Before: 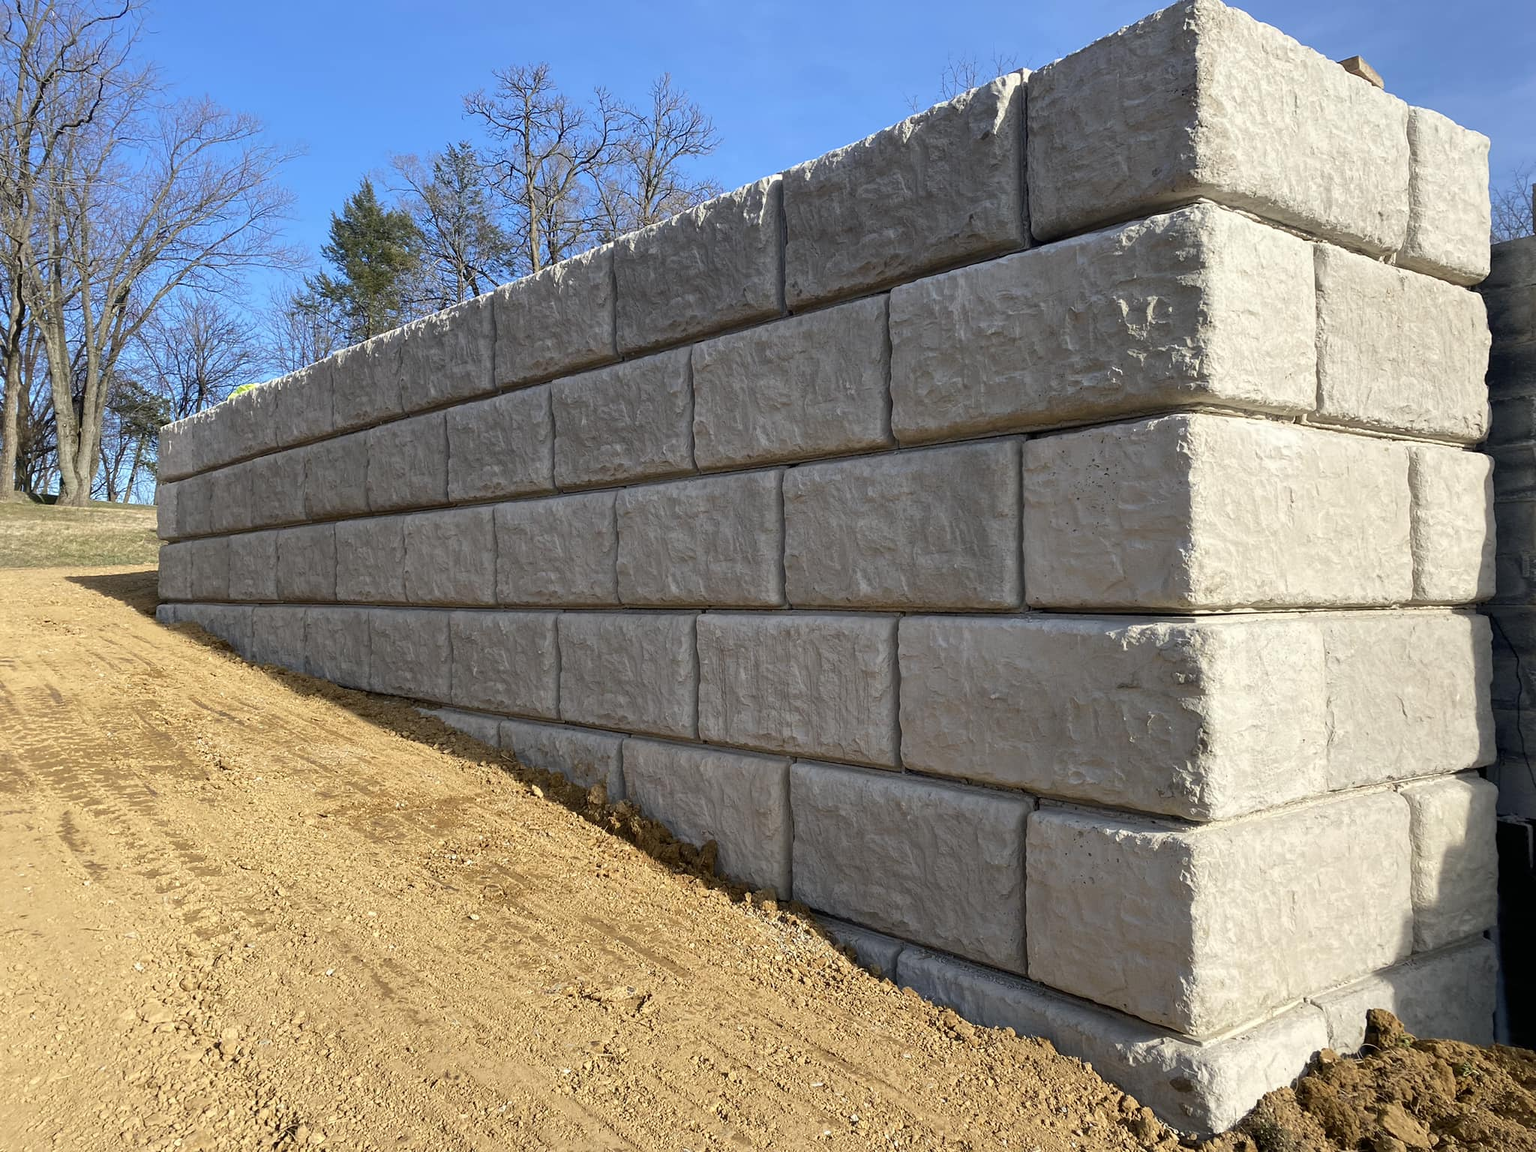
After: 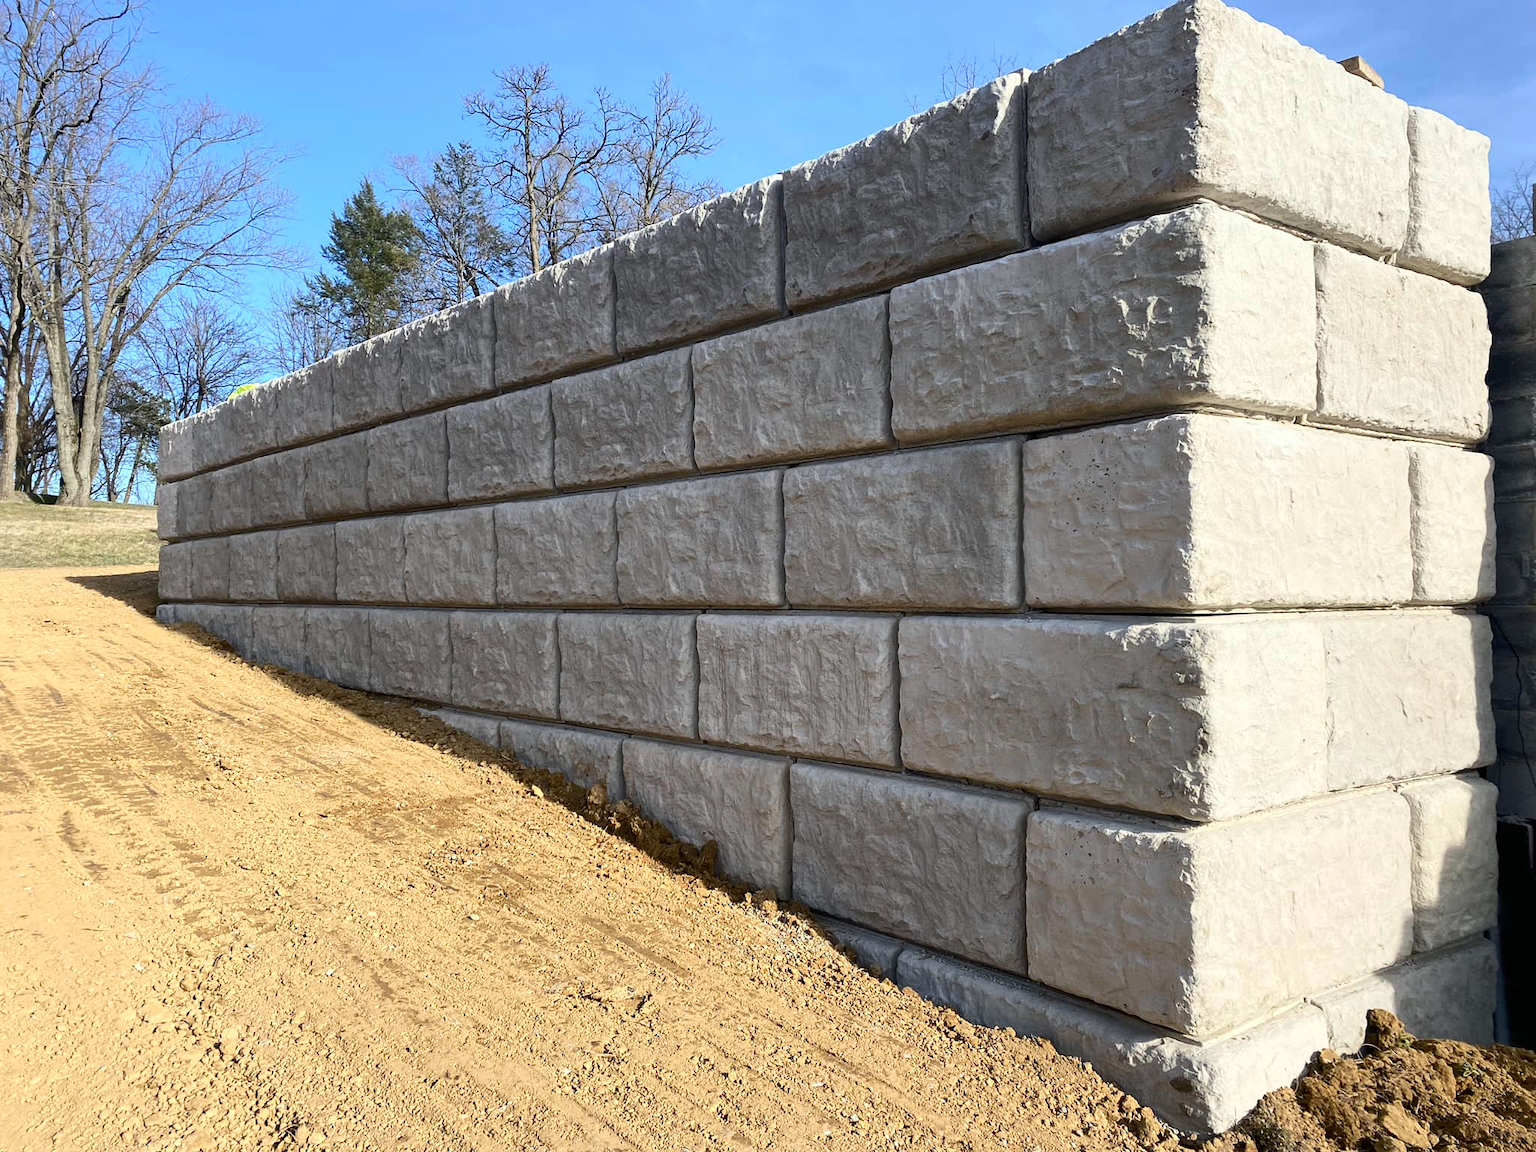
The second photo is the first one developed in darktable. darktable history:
white balance: red 0.988, blue 1.017
contrast brightness saturation: contrast 0.24, brightness 0.09
